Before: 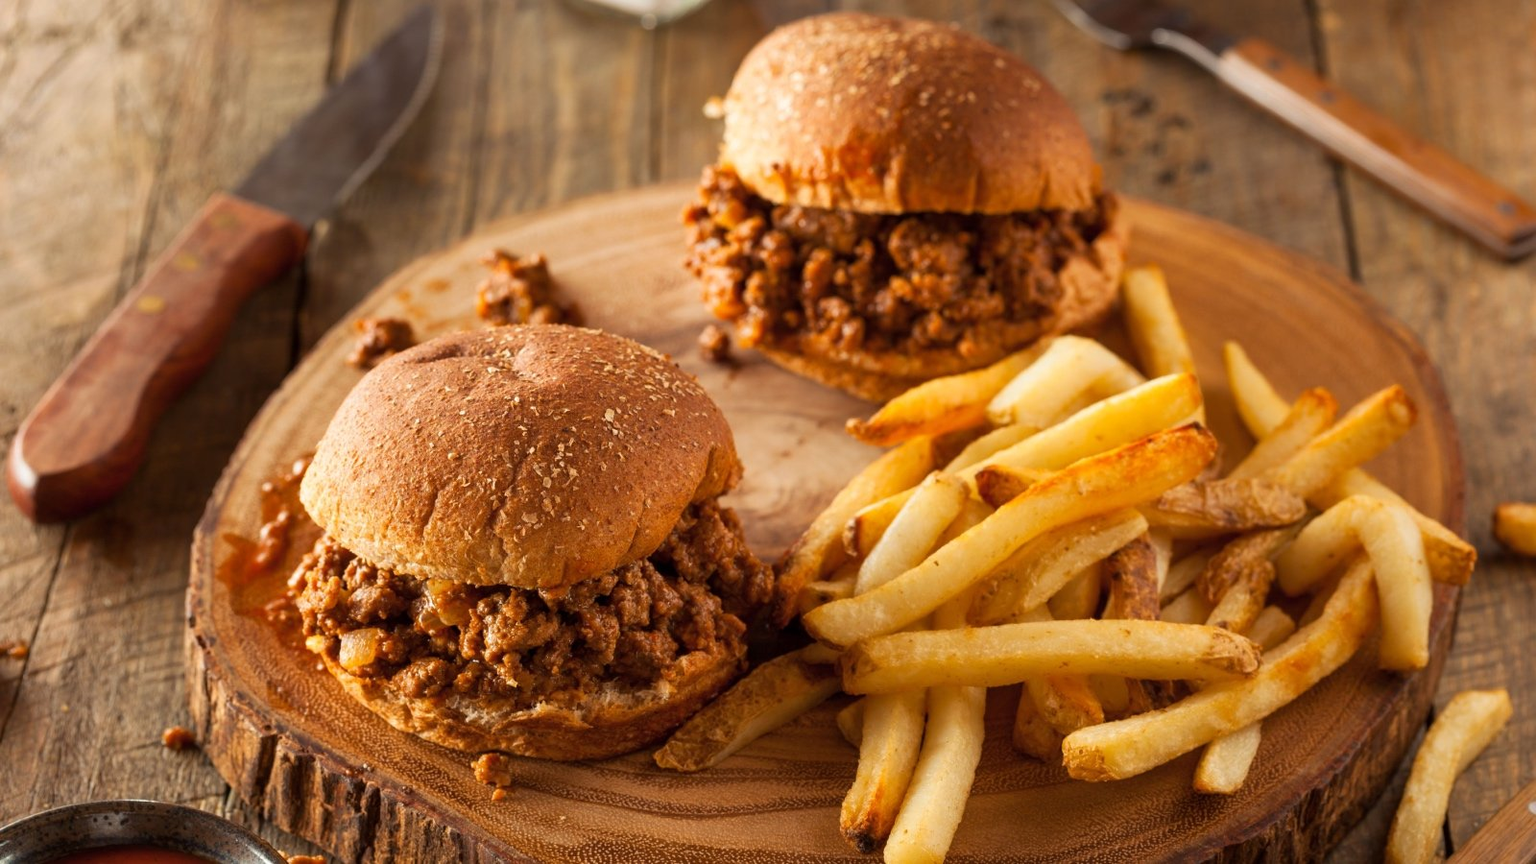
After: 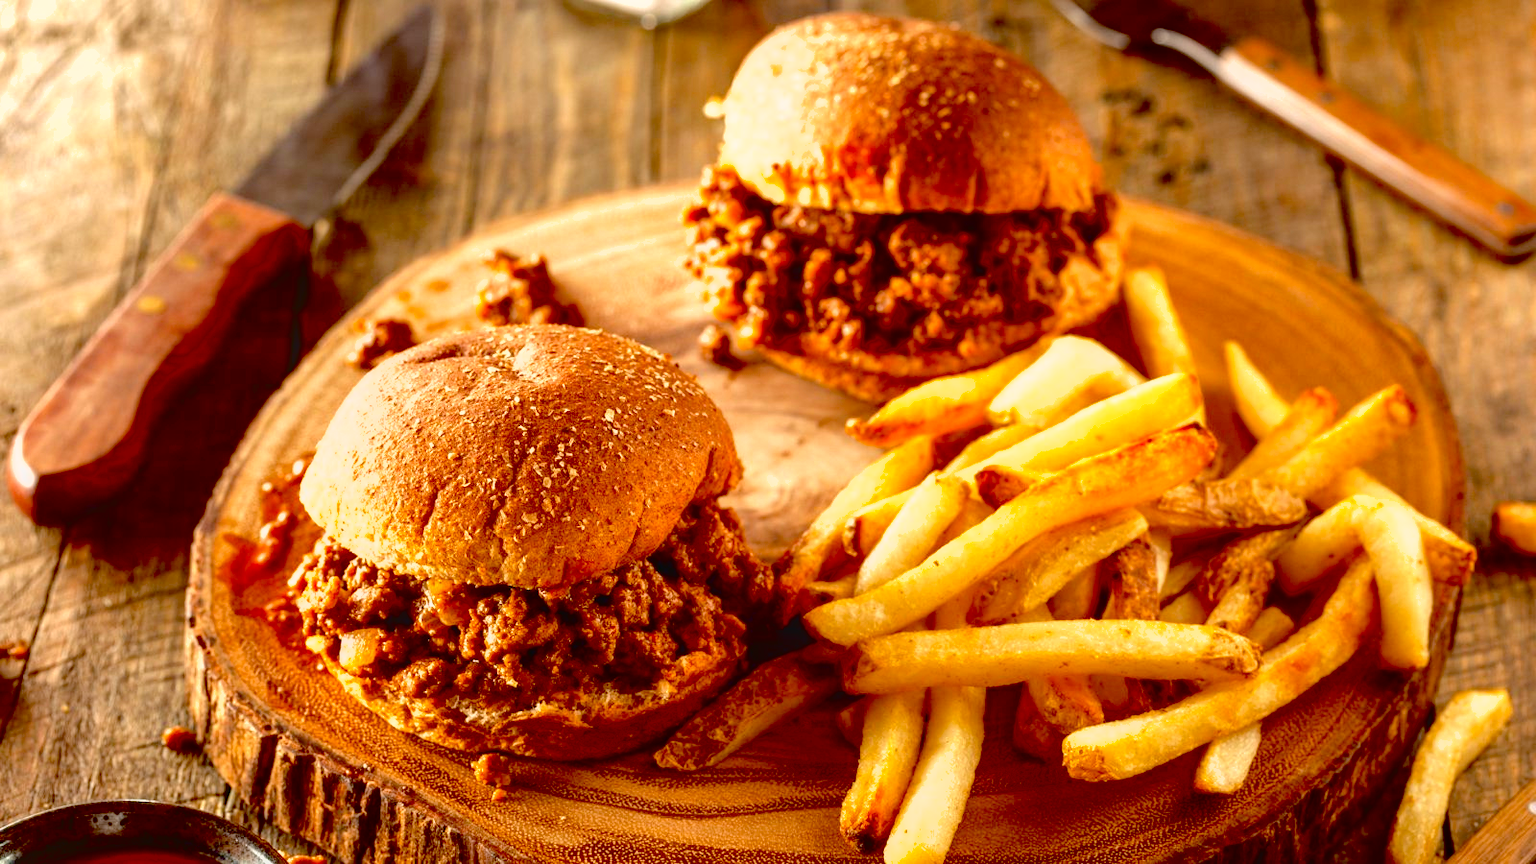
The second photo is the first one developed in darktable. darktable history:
exposure: black level correction 0.034, exposure 0.909 EV, compensate exposure bias true, compensate highlight preservation false
local contrast: detail 109%
shadows and highlights: shadows -20.01, white point adjustment -1.81, highlights -35.01
